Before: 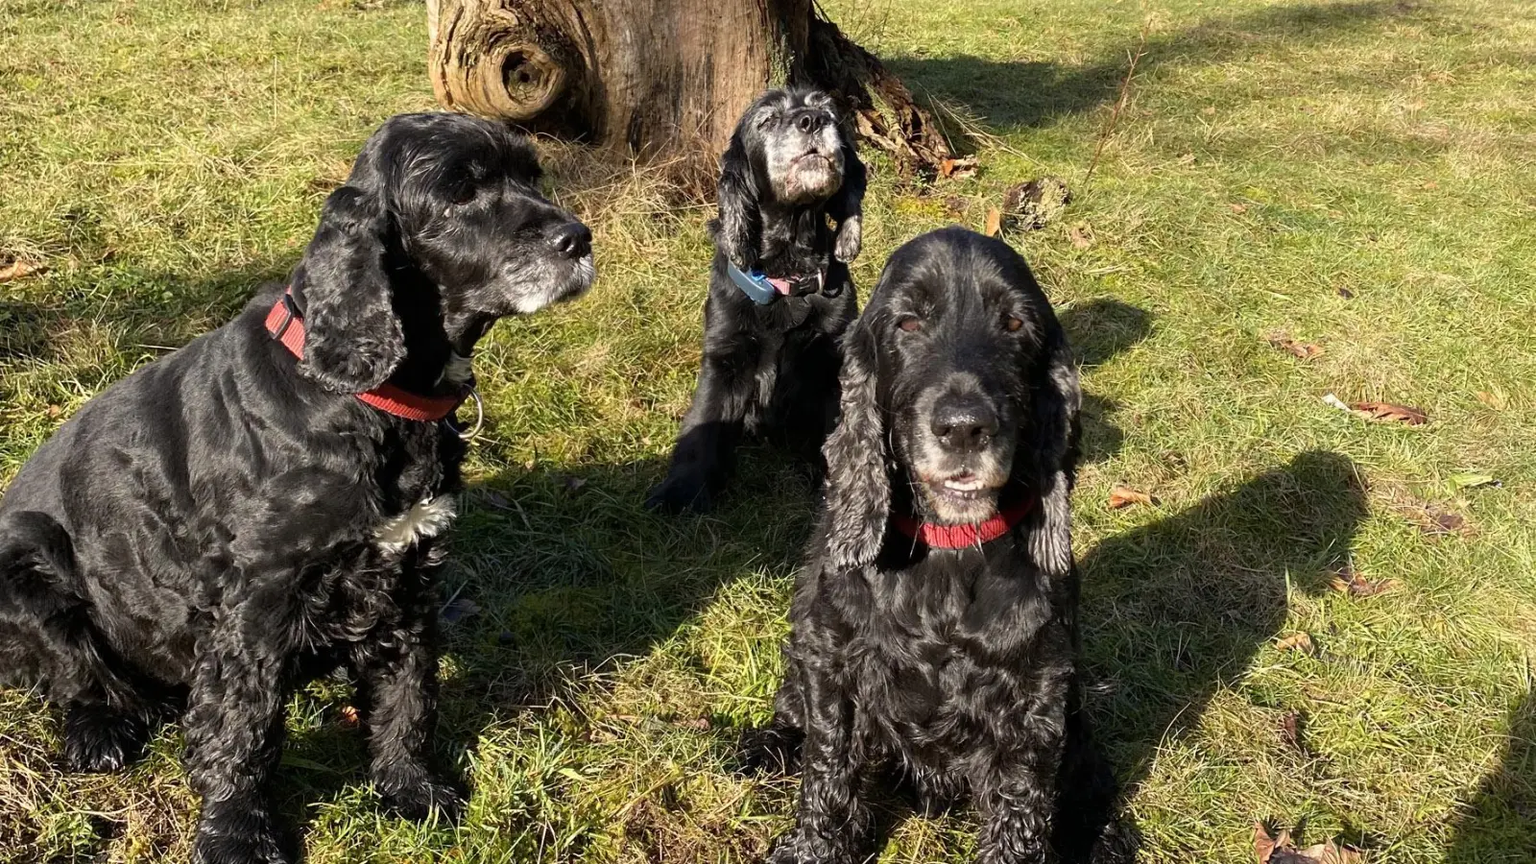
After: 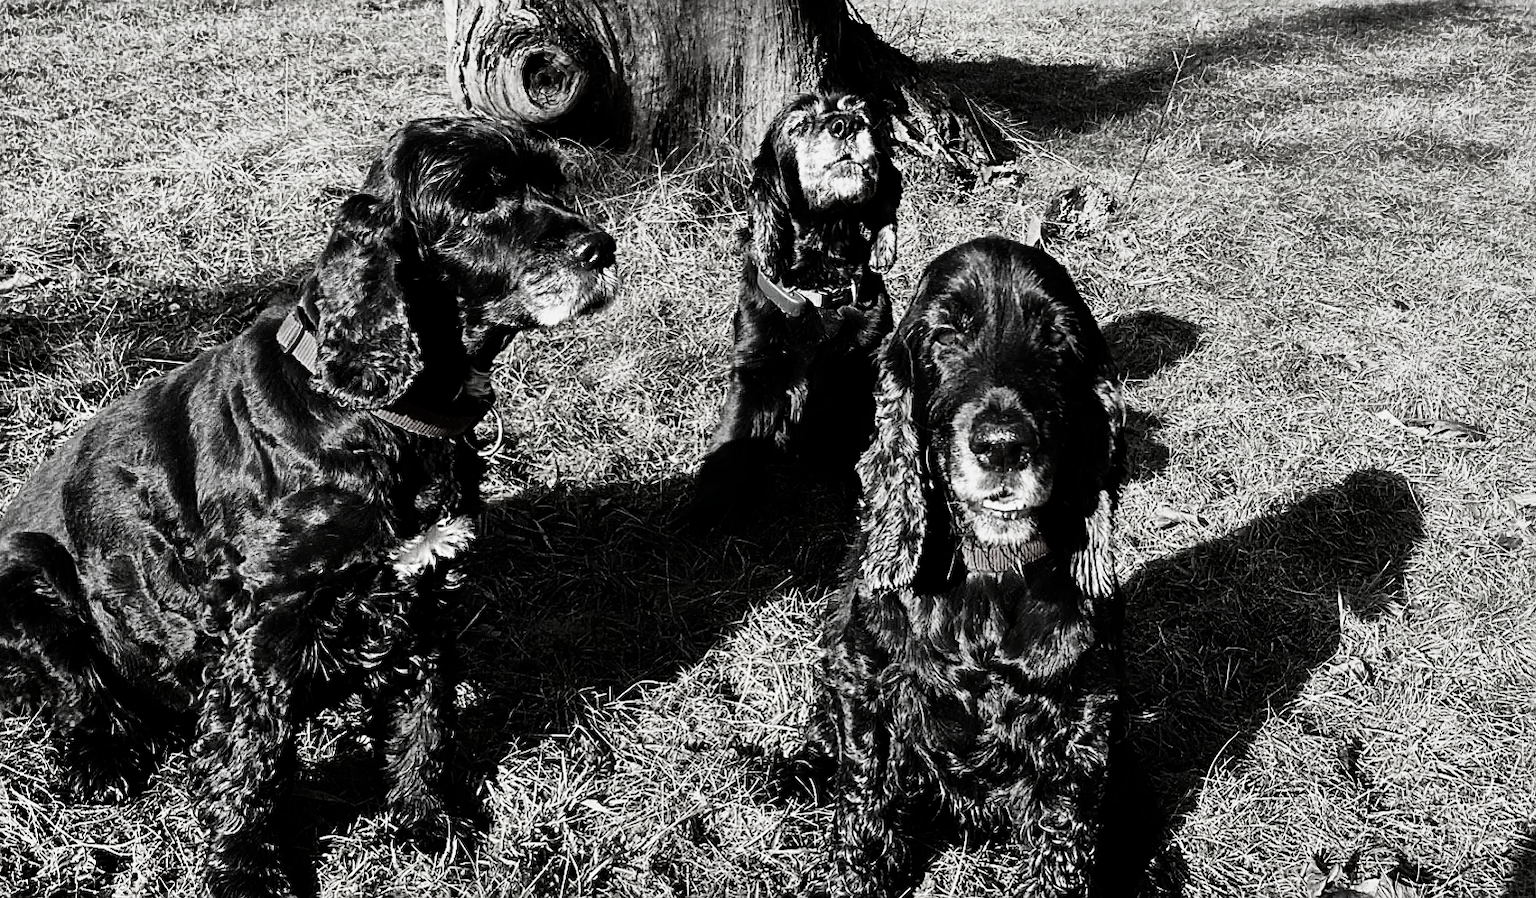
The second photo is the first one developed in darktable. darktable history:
sharpen: on, module defaults
base curve: curves: ch0 [(0, 0) (0.028, 0.03) (0.105, 0.232) (0.387, 0.748) (0.754, 0.968) (1, 1)], exposure shift 0.578, preserve colors none
shadows and highlights: radius 101.21, shadows 50.29, highlights -64.43, soften with gaussian
crop: right 3.91%, bottom 0.016%
color balance rgb: perceptual saturation grading › global saturation 27.596%, perceptual saturation grading › highlights -25.399%, perceptual saturation grading › shadows 25.329%, global vibrance 20%
contrast brightness saturation: contrast -0.04, brightness -0.583, saturation -0.981
